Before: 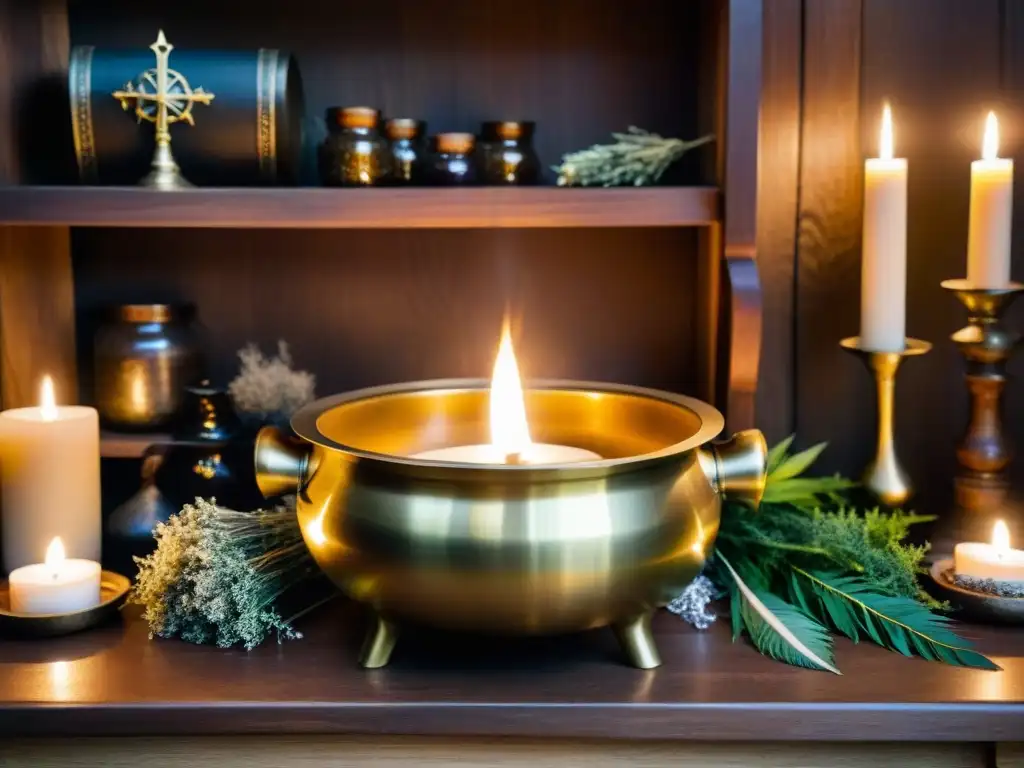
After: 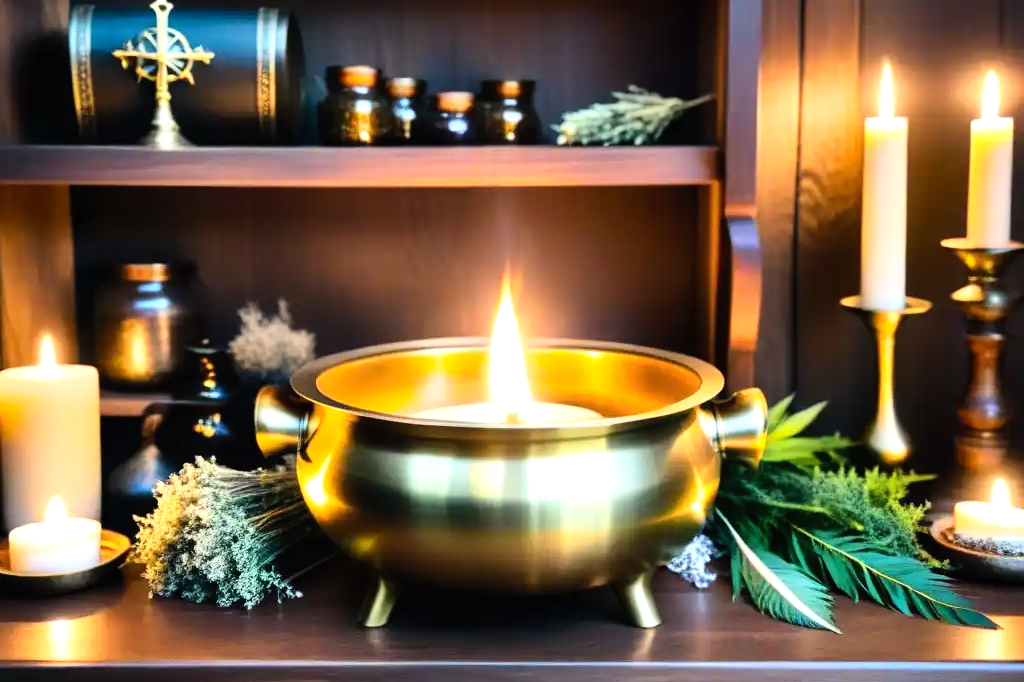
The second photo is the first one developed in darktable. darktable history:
crop and rotate: top 5.443%, bottom 5.632%
color correction: highlights b* -0.009
tone equalizer: -8 EV -0.733 EV, -7 EV -0.734 EV, -6 EV -0.569 EV, -5 EV -0.39 EV, -3 EV 0.395 EV, -2 EV 0.6 EV, -1 EV 0.692 EV, +0 EV 0.764 EV
contrast brightness saturation: contrast 0.201, brightness 0.151, saturation 0.138
